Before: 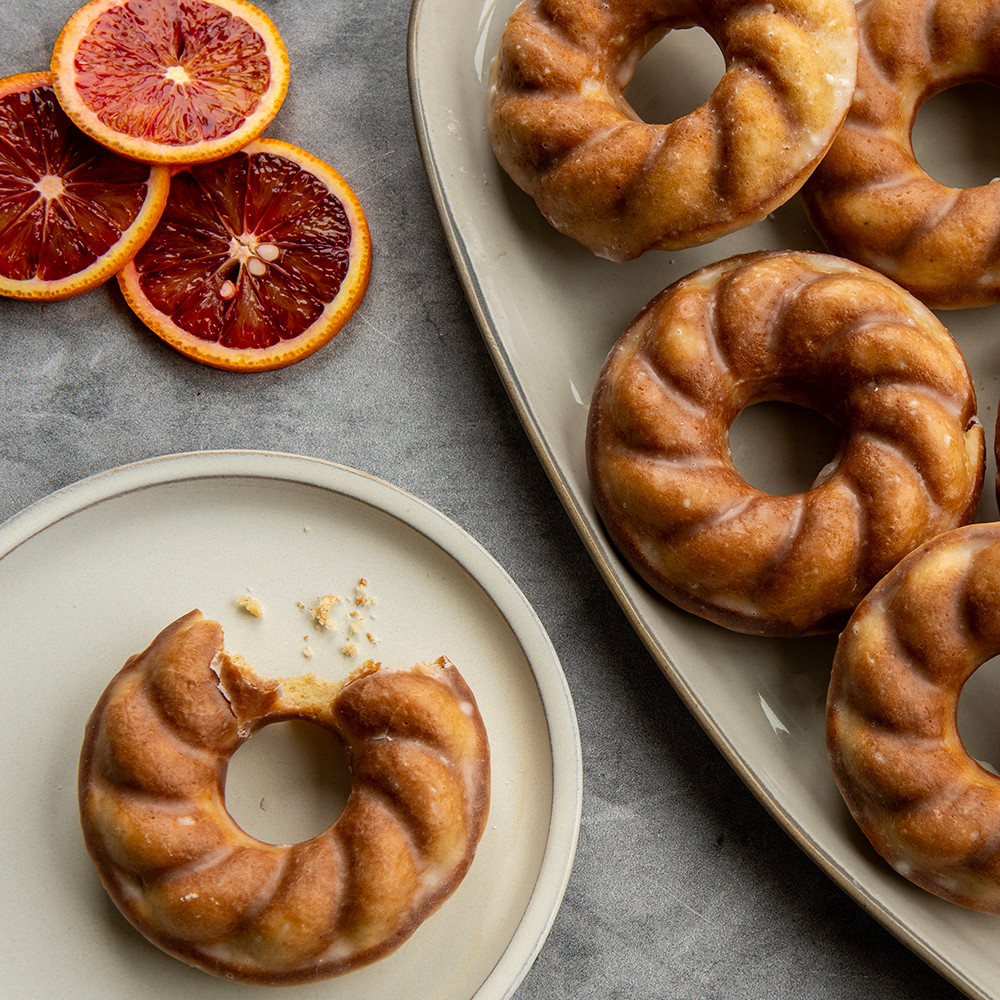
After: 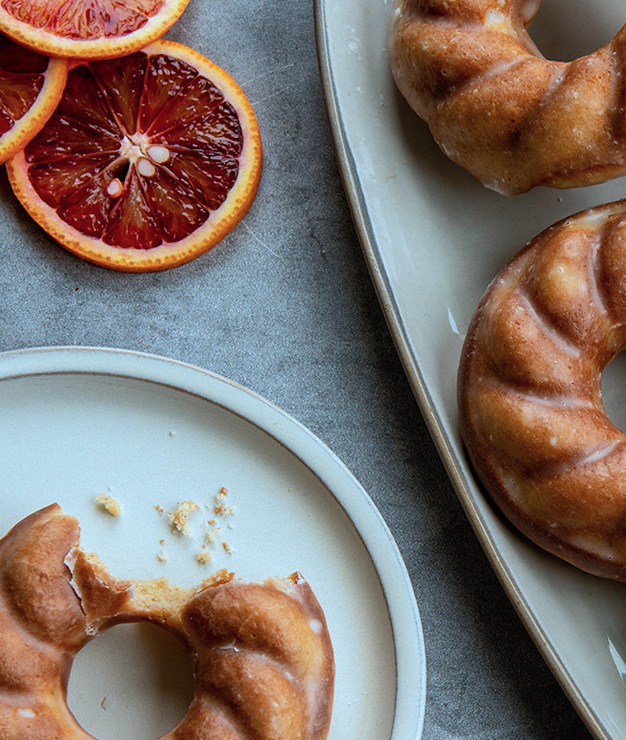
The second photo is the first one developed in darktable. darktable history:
rotate and perspective: rotation 5.12°, automatic cropping off
color balance: on, module defaults
color correction: highlights a* -9.35, highlights b* -23.15
crop: left 16.202%, top 11.208%, right 26.045%, bottom 20.557%
